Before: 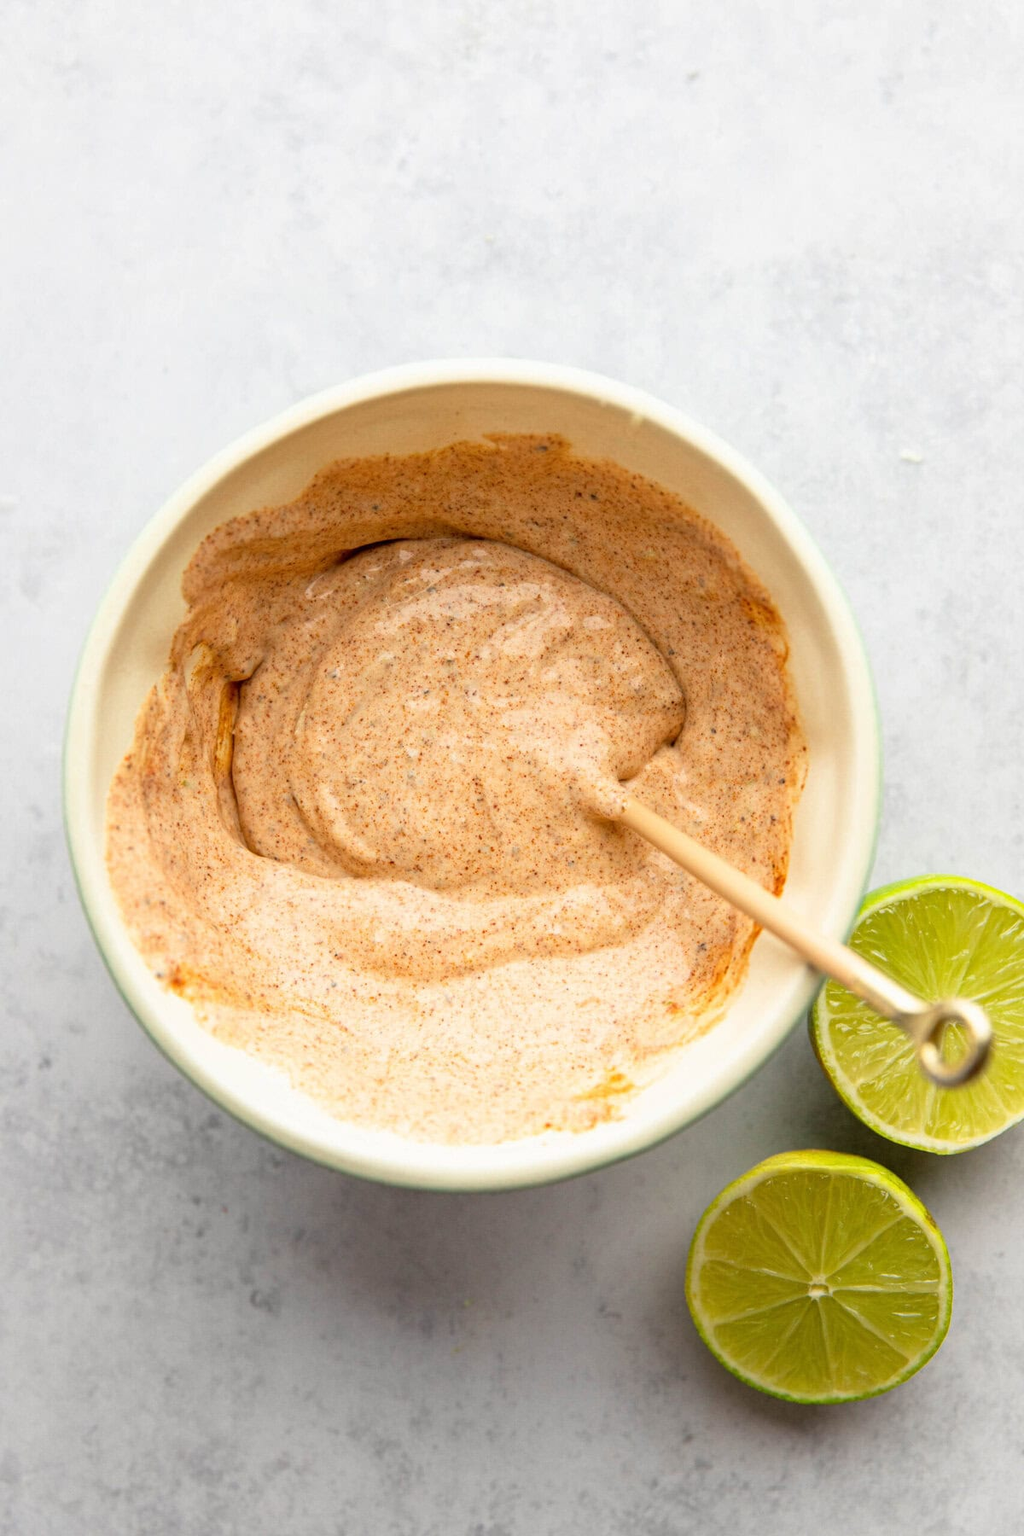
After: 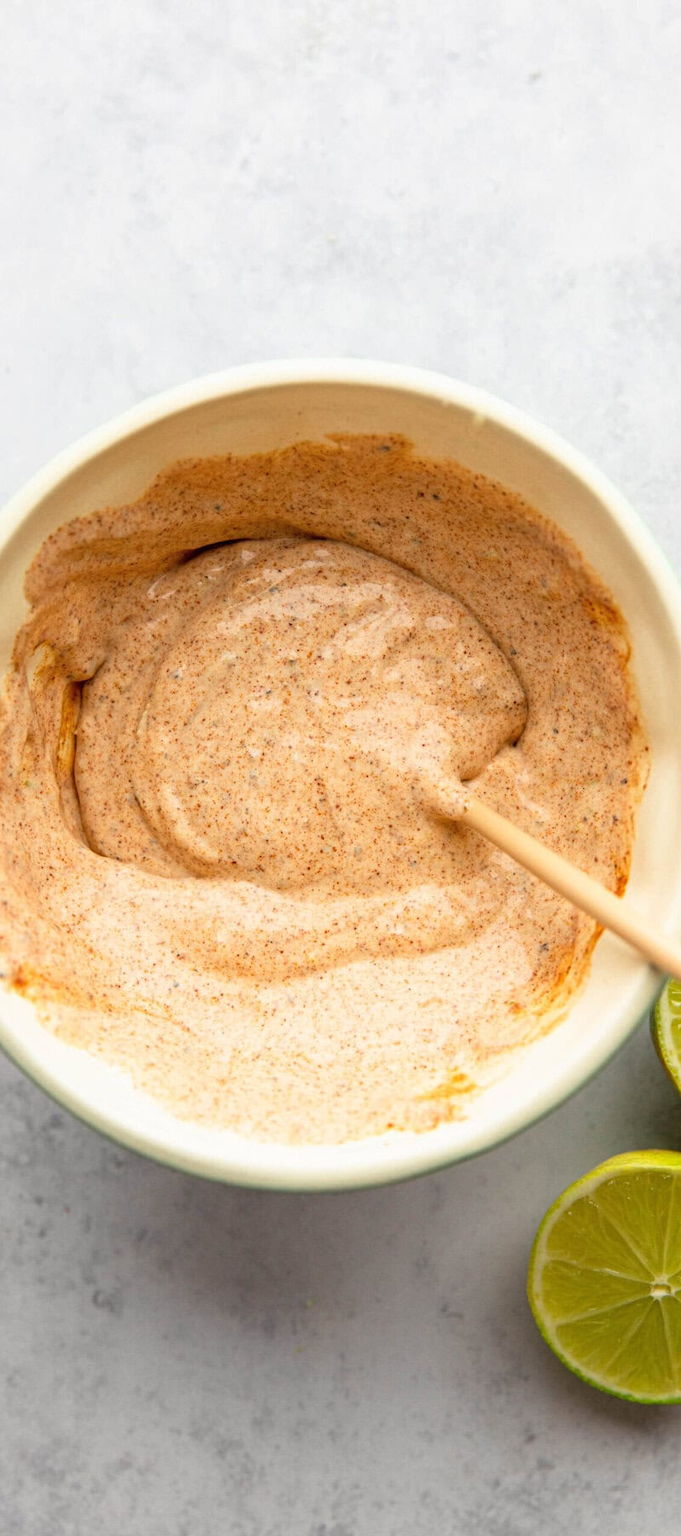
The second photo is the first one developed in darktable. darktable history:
crop: left 15.419%, right 17.914%
color balance rgb: global vibrance 1%, saturation formula JzAzBz (2021)
